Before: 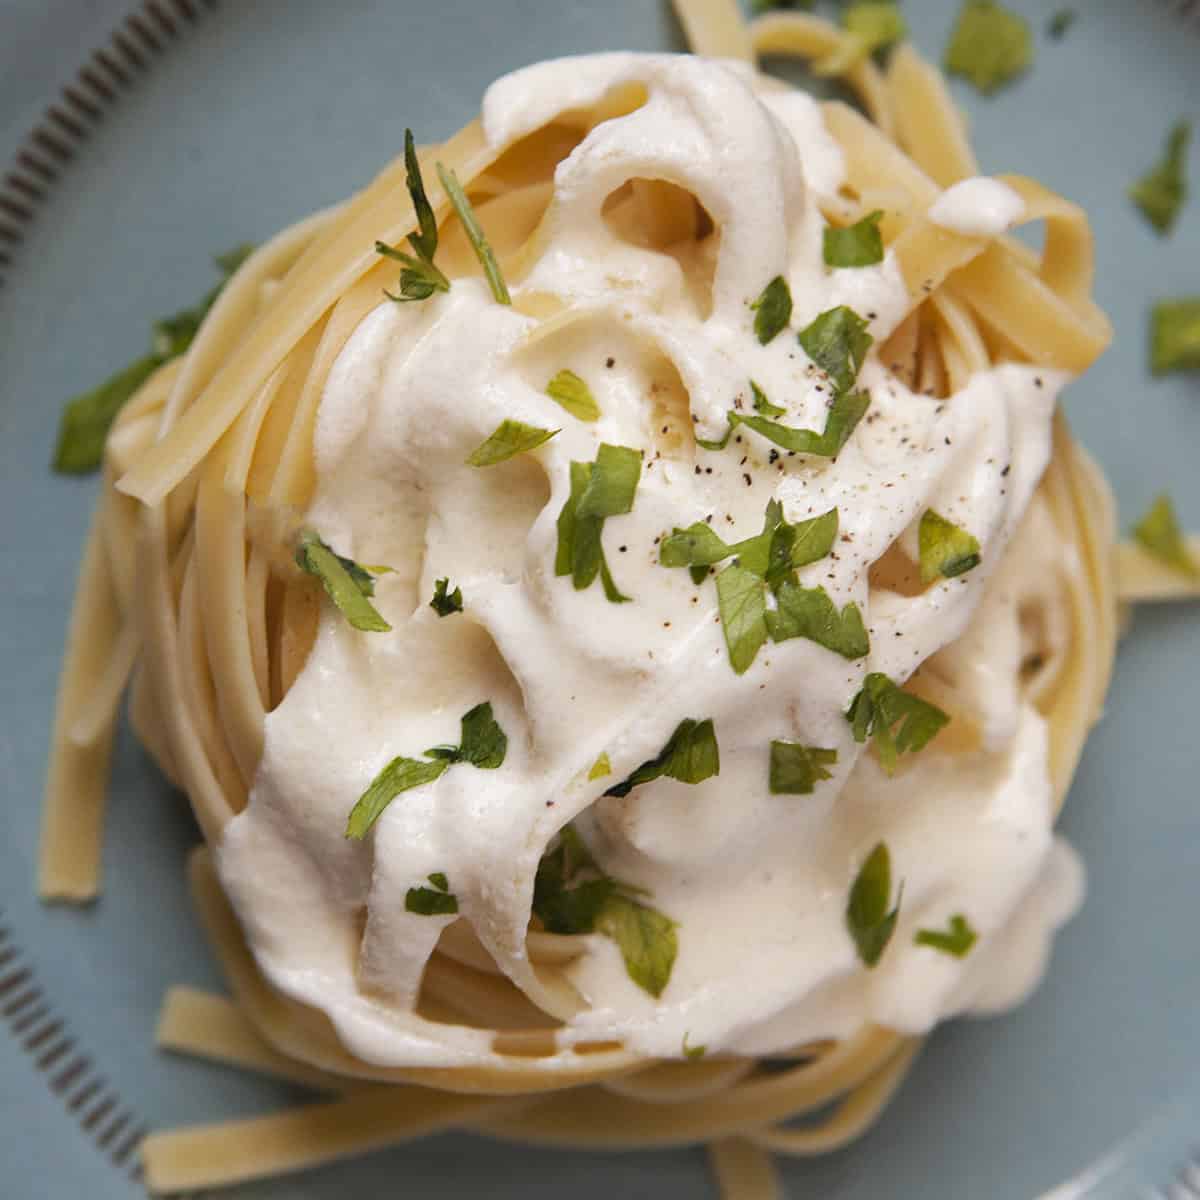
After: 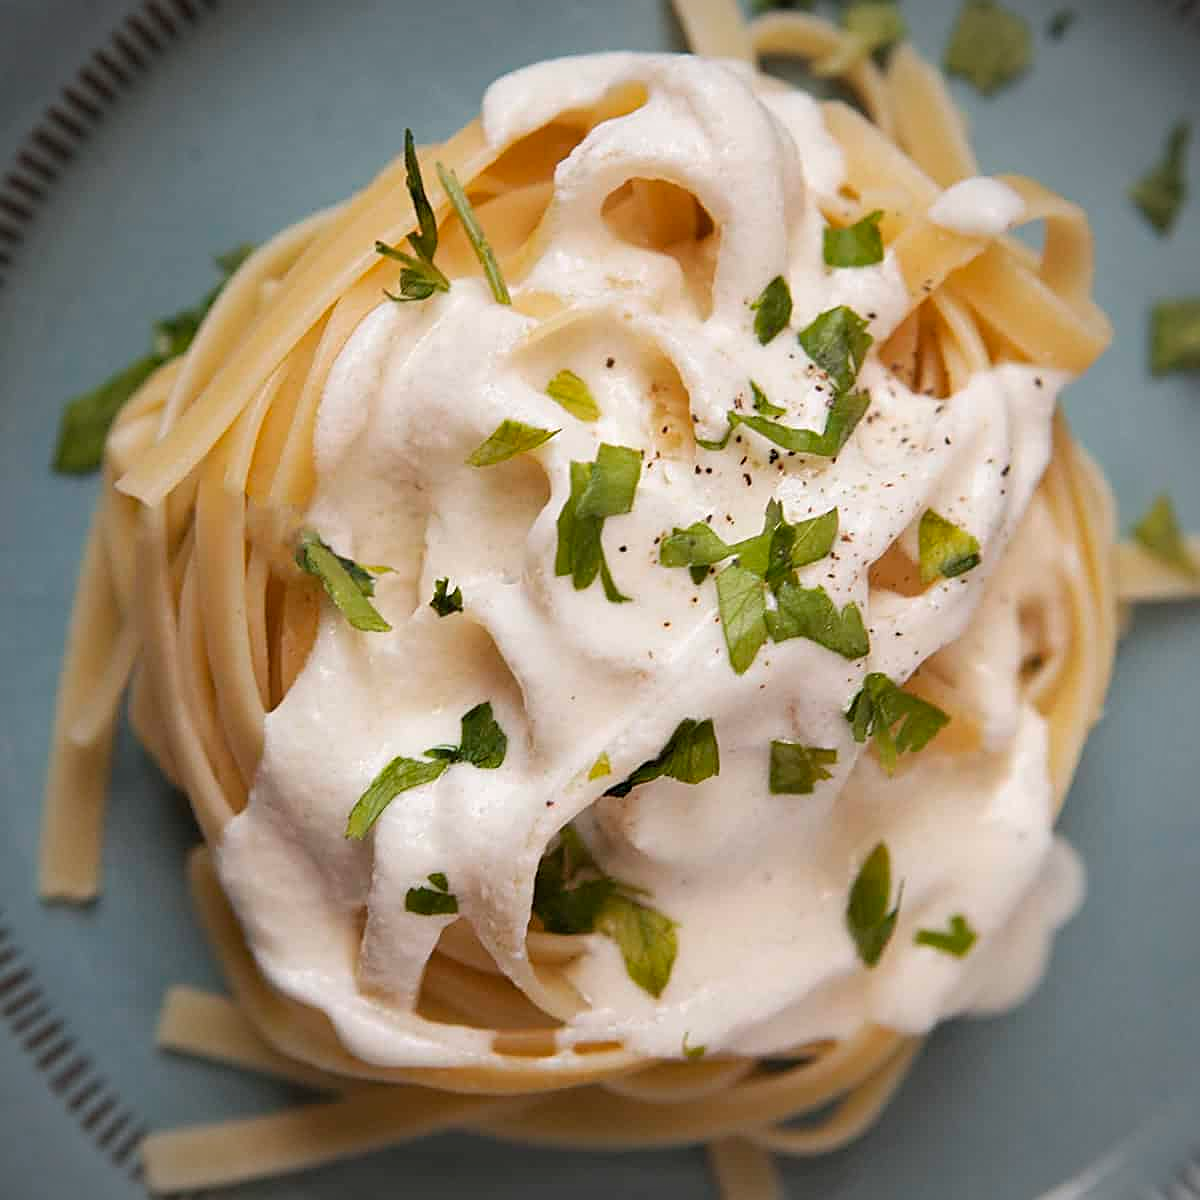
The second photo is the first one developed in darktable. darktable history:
sharpen: on, module defaults
vignetting: fall-off radius 60.91%, brightness -0.536, saturation -0.511, unbound false
